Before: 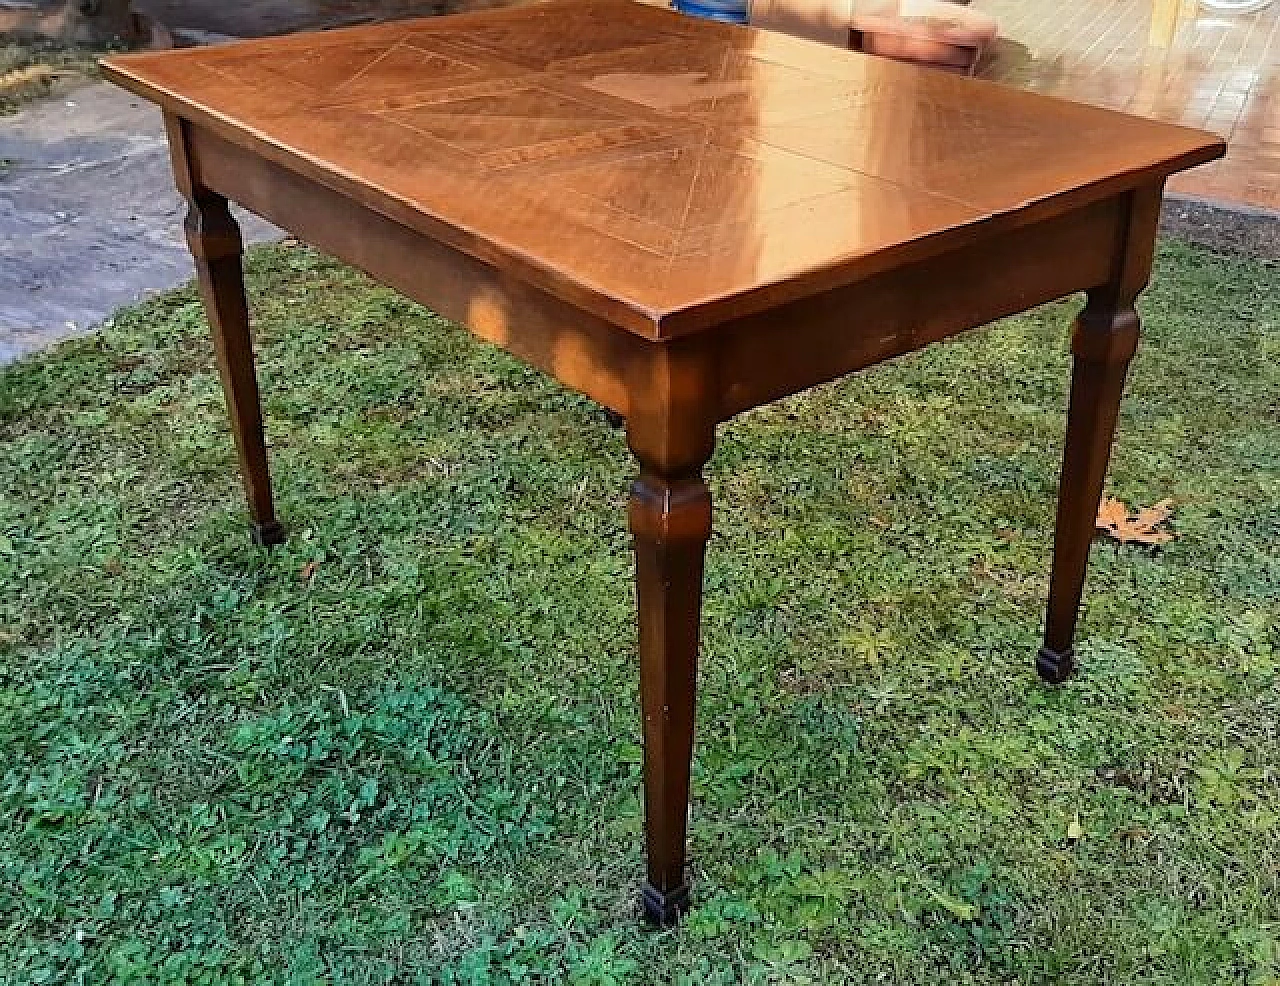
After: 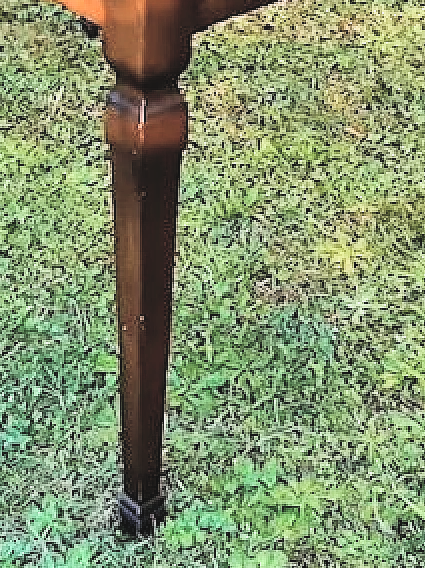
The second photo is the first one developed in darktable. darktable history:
tone curve: curves: ch0 [(0, 0.013) (0.104, 0.103) (0.258, 0.267) (0.448, 0.487) (0.709, 0.794) (0.895, 0.915) (0.994, 0.971)]; ch1 [(0, 0) (0.335, 0.298) (0.446, 0.413) (0.488, 0.484) (0.515, 0.508) (0.584, 0.623) (0.635, 0.661) (1, 1)]; ch2 [(0, 0) (0.314, 0.306) (0.436, 0.447) (0.502, 0.503) (0.538, 0.541) (0.568, 0.603) (0.641, 0.635) (0.717, 0.701) (1, 1)], color space Lab, linked channels, preserve colors none
filmic rgb: black relative exposure -8.01 EV, white relative exposure 2.2 EV, threshold 5.98 EV, hardness 6.91, enable highlight reconstruction true
crop: left 41.014%, top 39.653%, right 25.715%, bottom 2.705%
shadows and highlights: soften with gaussian
contrast brightness saturation: brightness 0.279
exposure: black level correction -0.007, exposure 0.072 EV, compensate highlight preservation false
